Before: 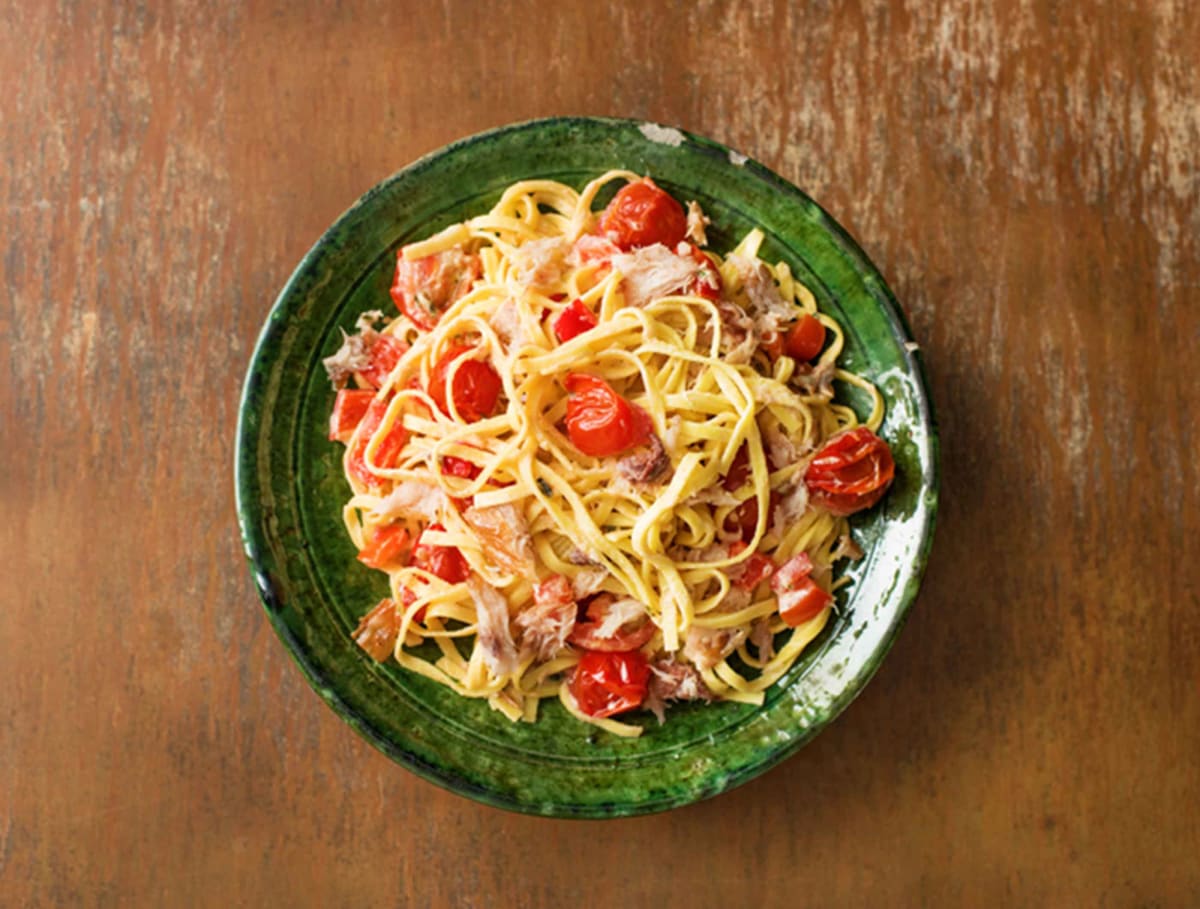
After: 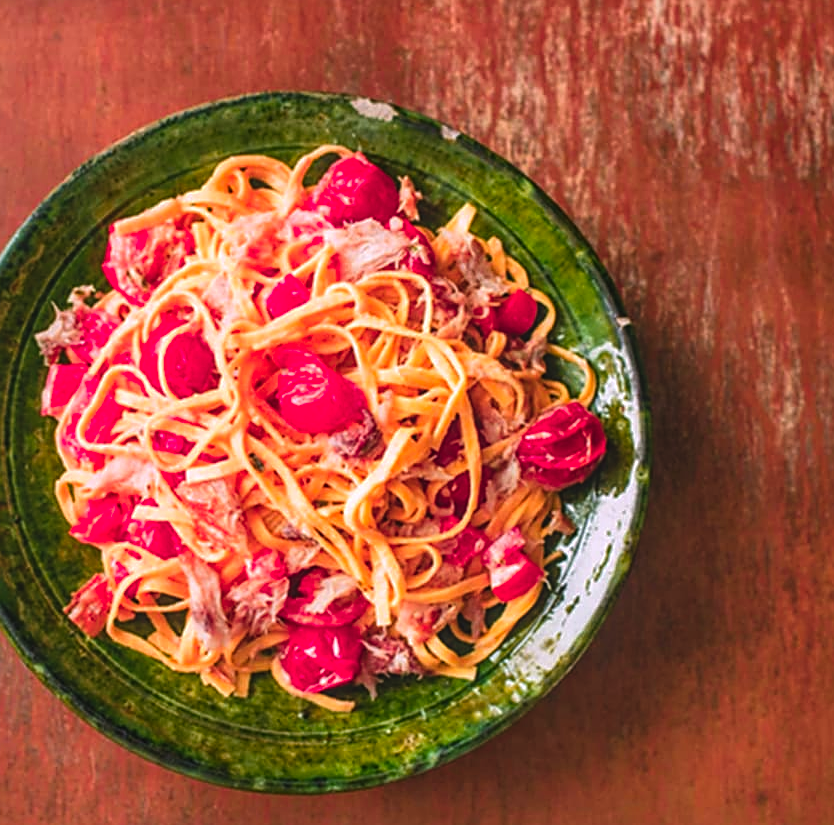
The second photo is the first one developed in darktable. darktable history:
exposure: black level correction -0.014, exposure -0.193 EV, compensate highlight preservation false
sharpen: on, module defaults
crop and rotate: left 24.034%, top 2.838%, right 6.406%, bottom 6.299%
local contrast: detail 130%
shadows and highlights: shadows 10, white point adjustment 1, highlights -40
white balance: red 1.05, blue 1.072
color zones: curves: ch1 [(0.24, 0.629) (0.75, 0.5)]; ch2 [(0.255, 0.454) (0.745, 0.491)], mix 102.12%
